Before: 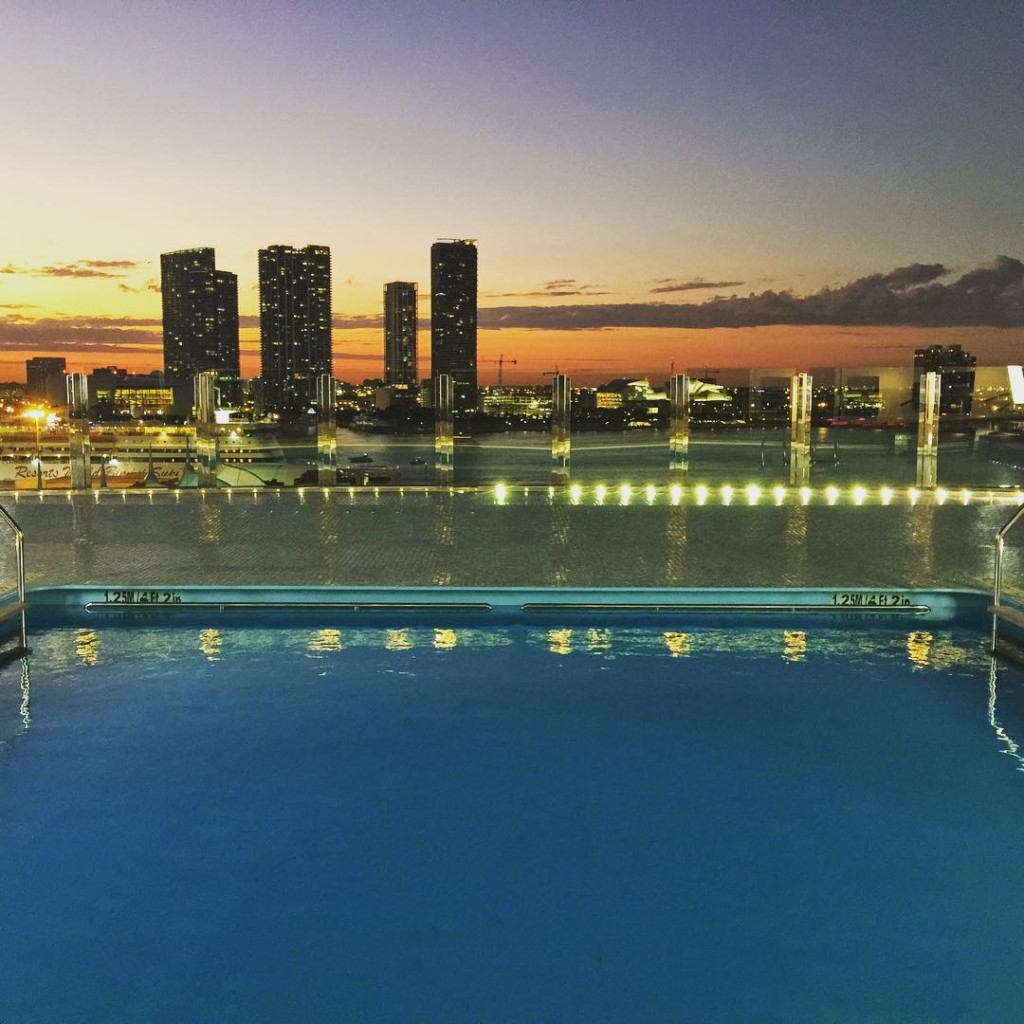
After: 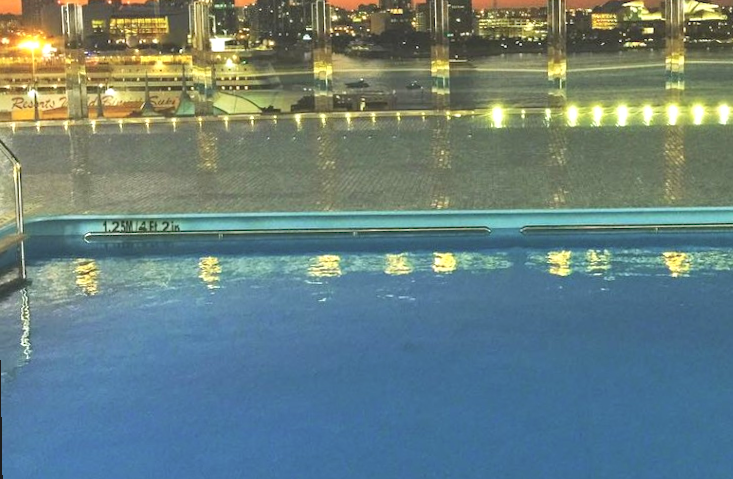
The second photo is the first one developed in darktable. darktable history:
exposure: black level correction -0.001, exposure 0.9 EV, compensate exposure bias true, compensate highlight preservation false
contrast brightness saturation: contrast -0.15, brightness 0.05, saturation -0.12
crop: top 36.498%, right 27.964%, bottom 14.995%
rotate and perspective: rotation -1°, crop left 0.011, crop right 0.989, crop top 0.025, crop bottom 0.975
